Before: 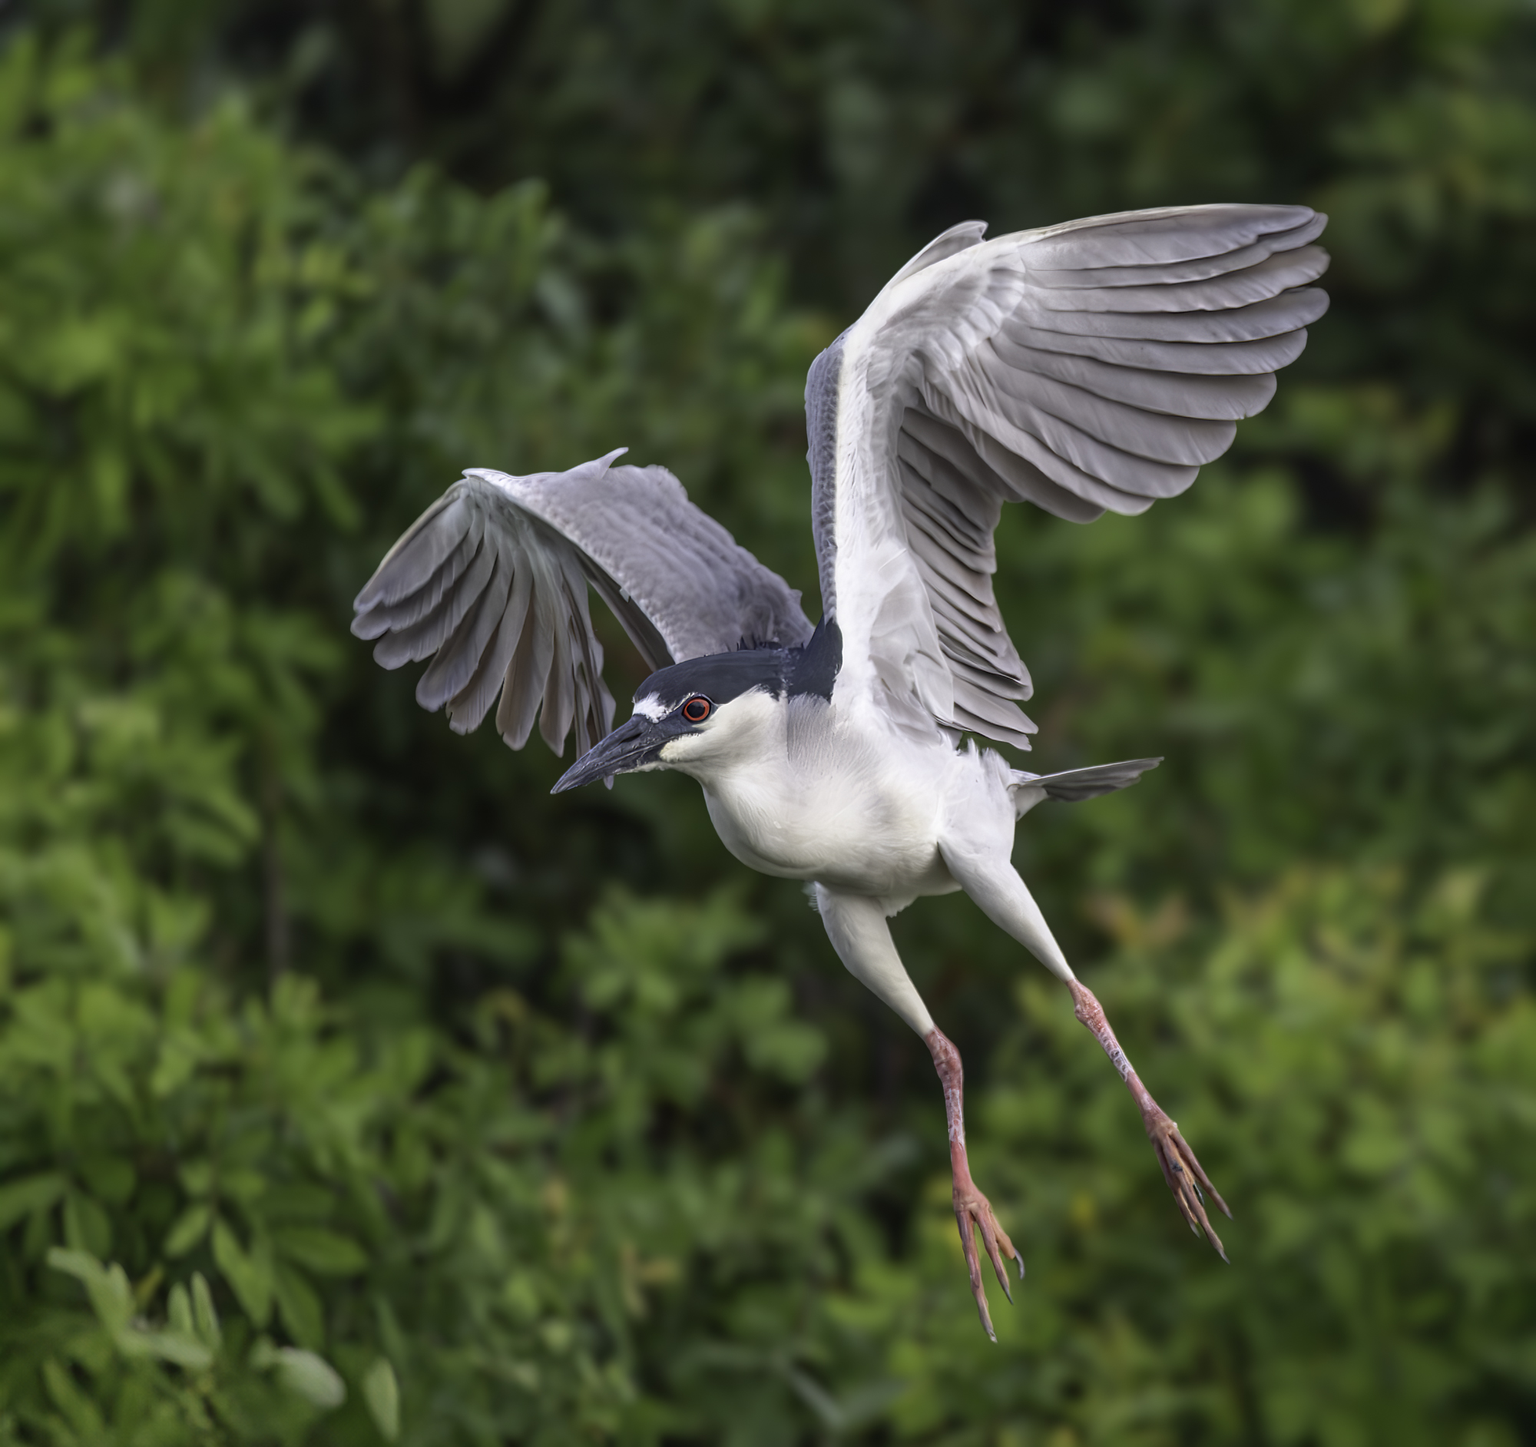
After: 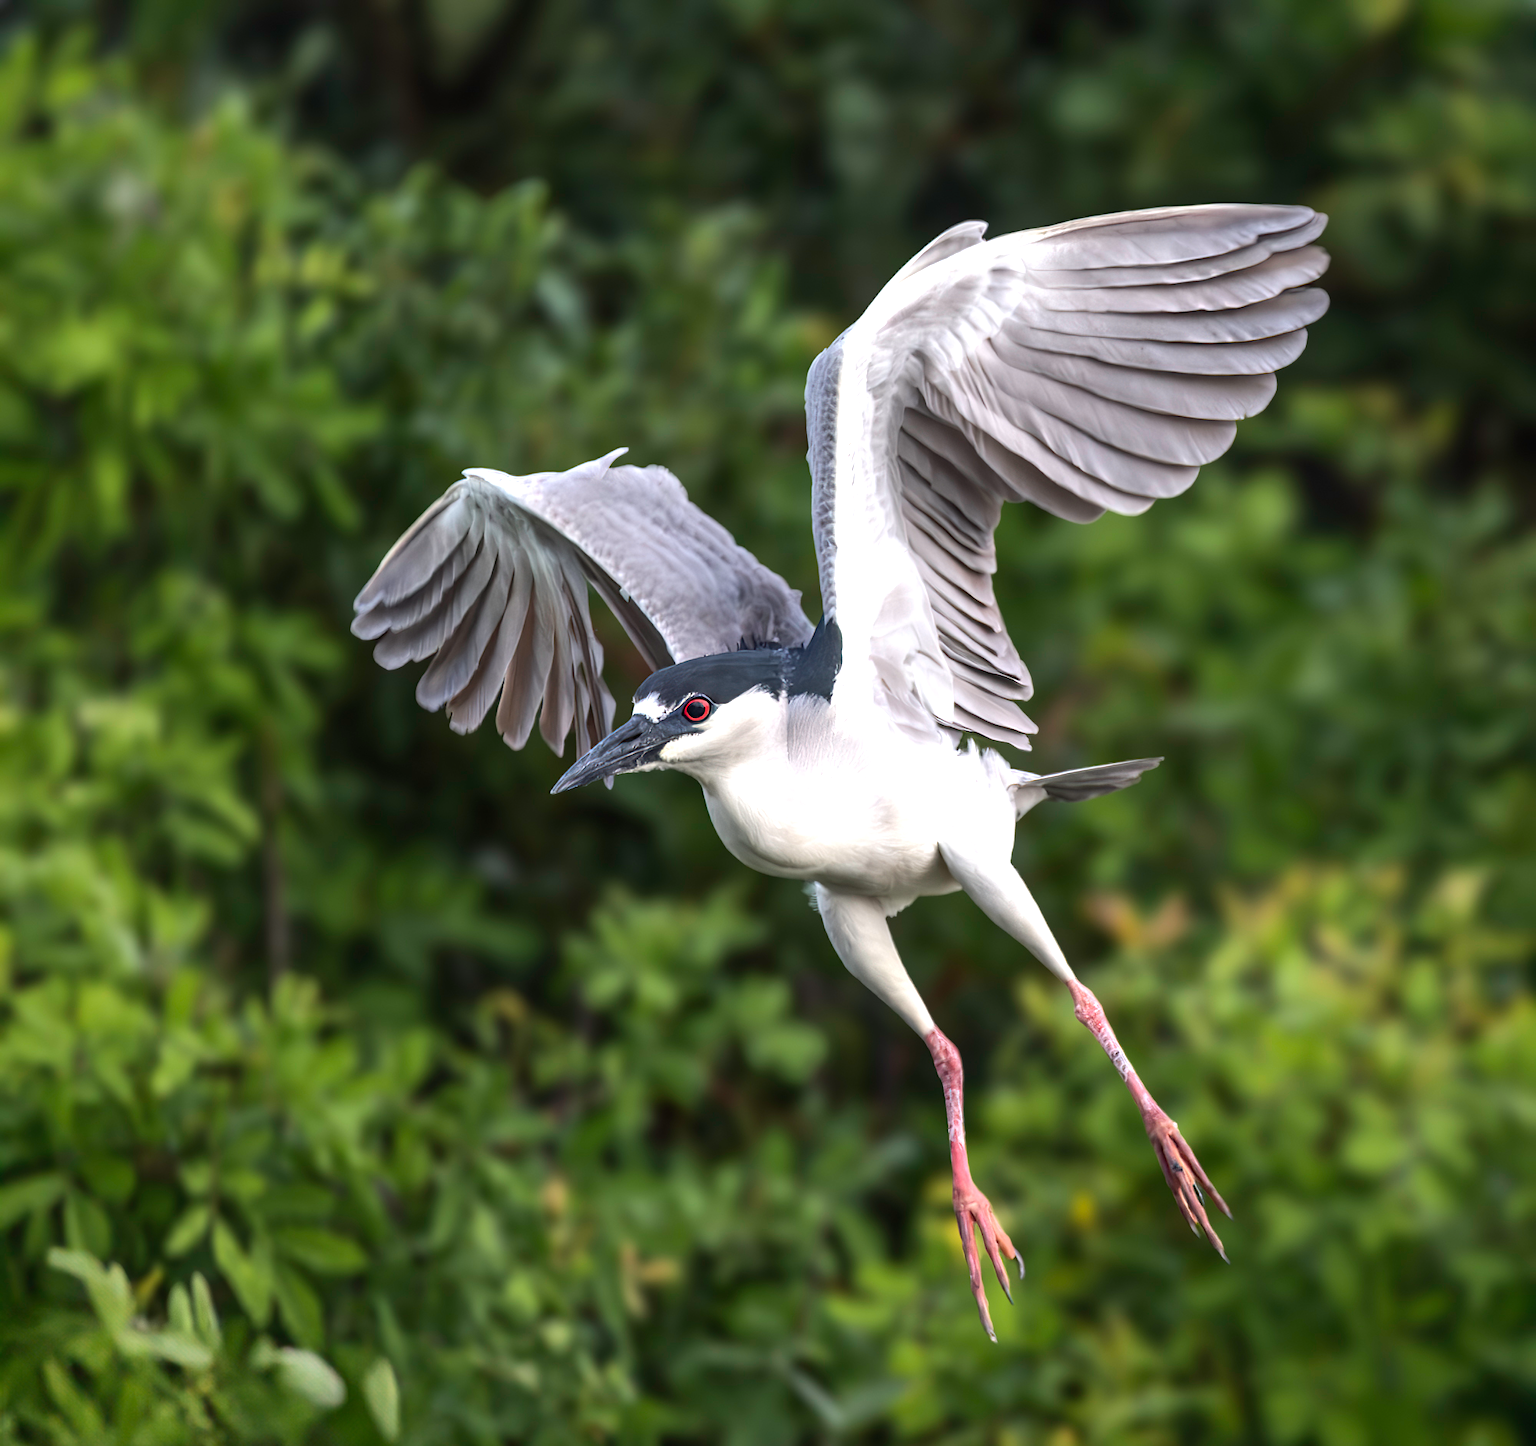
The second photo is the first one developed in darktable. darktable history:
tone equalizer: -8 EV -0.722 EV, -7 EV -0.679 EV, -6 EV -0.602 EV, -5 EV -0.367 EV, -3 EV 0.384 EV, -2 EV 0.6 EV, -1 EV 0.692 EV, +0 EV 0.736 EV, edges refinement/feathering 500, mask exposure compensation -1.57 EV, preserve details no
